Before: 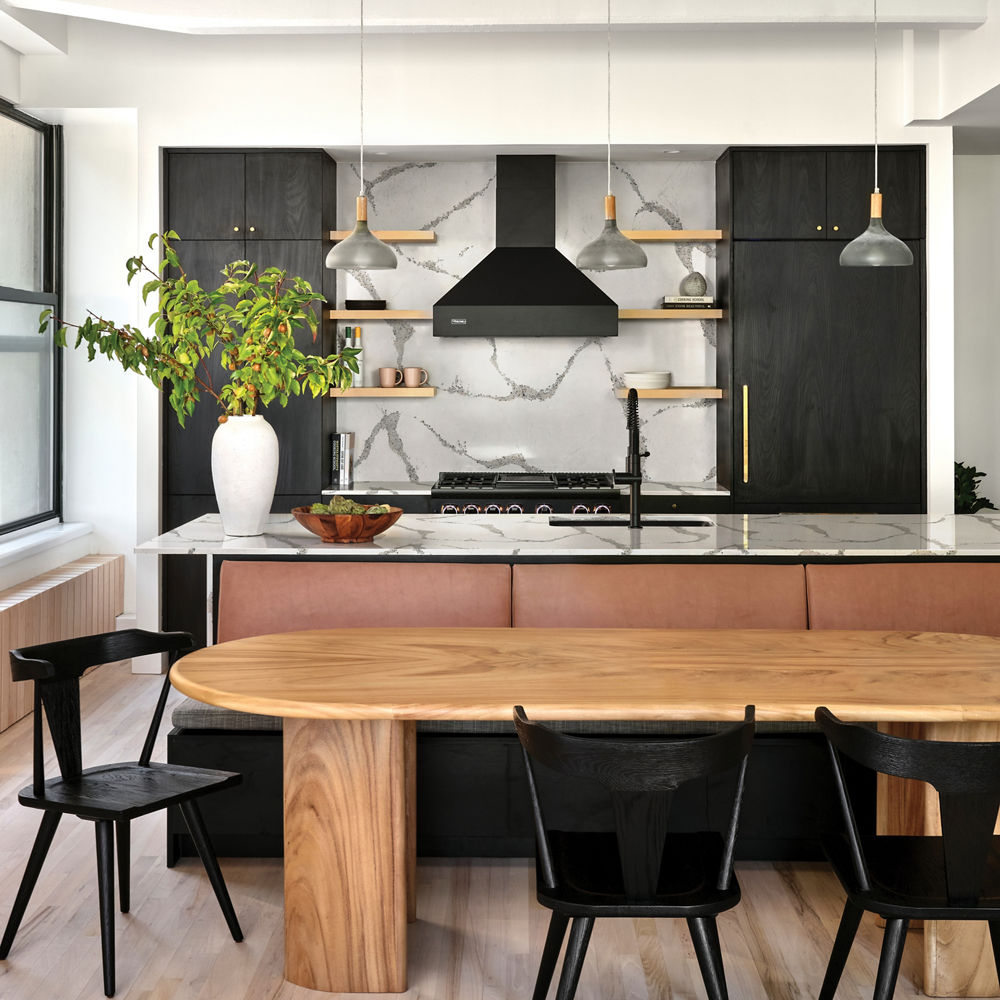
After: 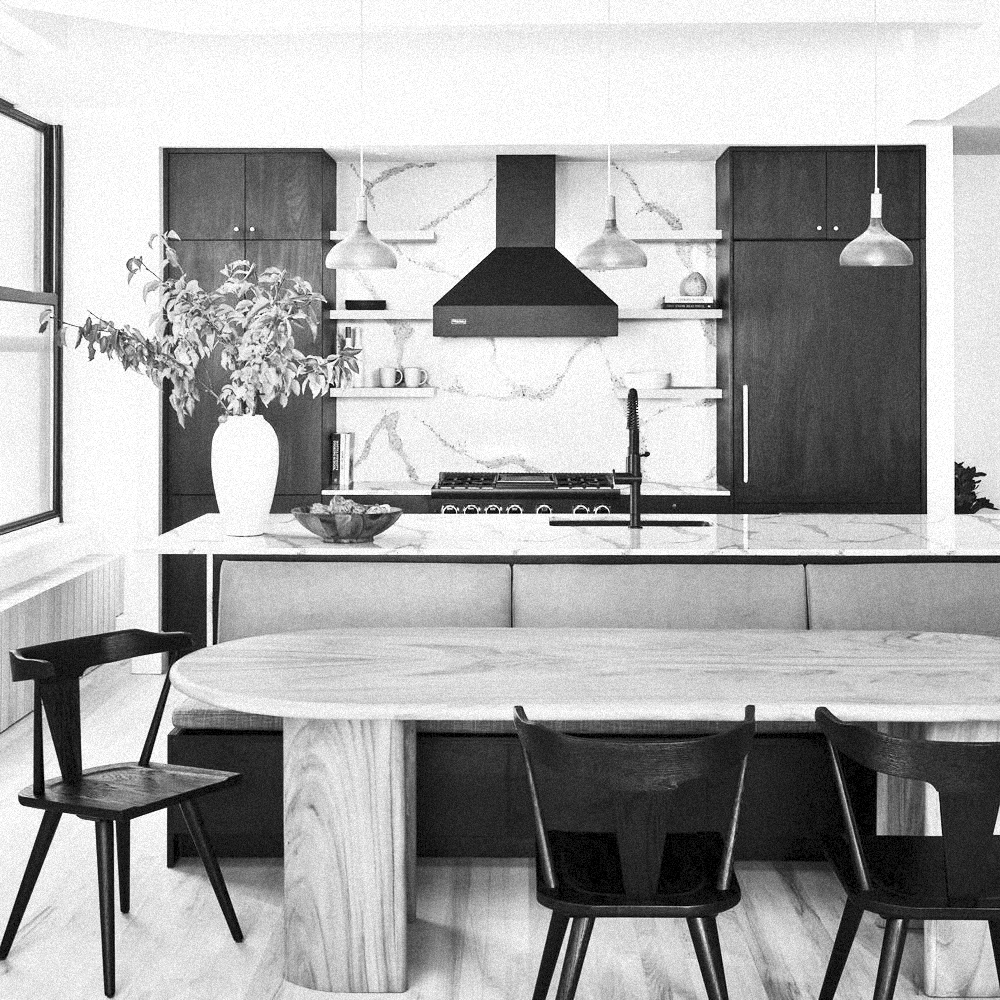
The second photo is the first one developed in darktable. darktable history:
contrast brightness saturation: contrast 0.39, brightness 0.53
color balance rgb: linear chroma grading › global chroma 42%, perceptual saturation grading › global saturation 42%, global vibrance 33%
grain: coarseness 9.38 ISO, strength 34.99%, mid-tones bias 0%
monochrome: a 1.94, b -0.638
